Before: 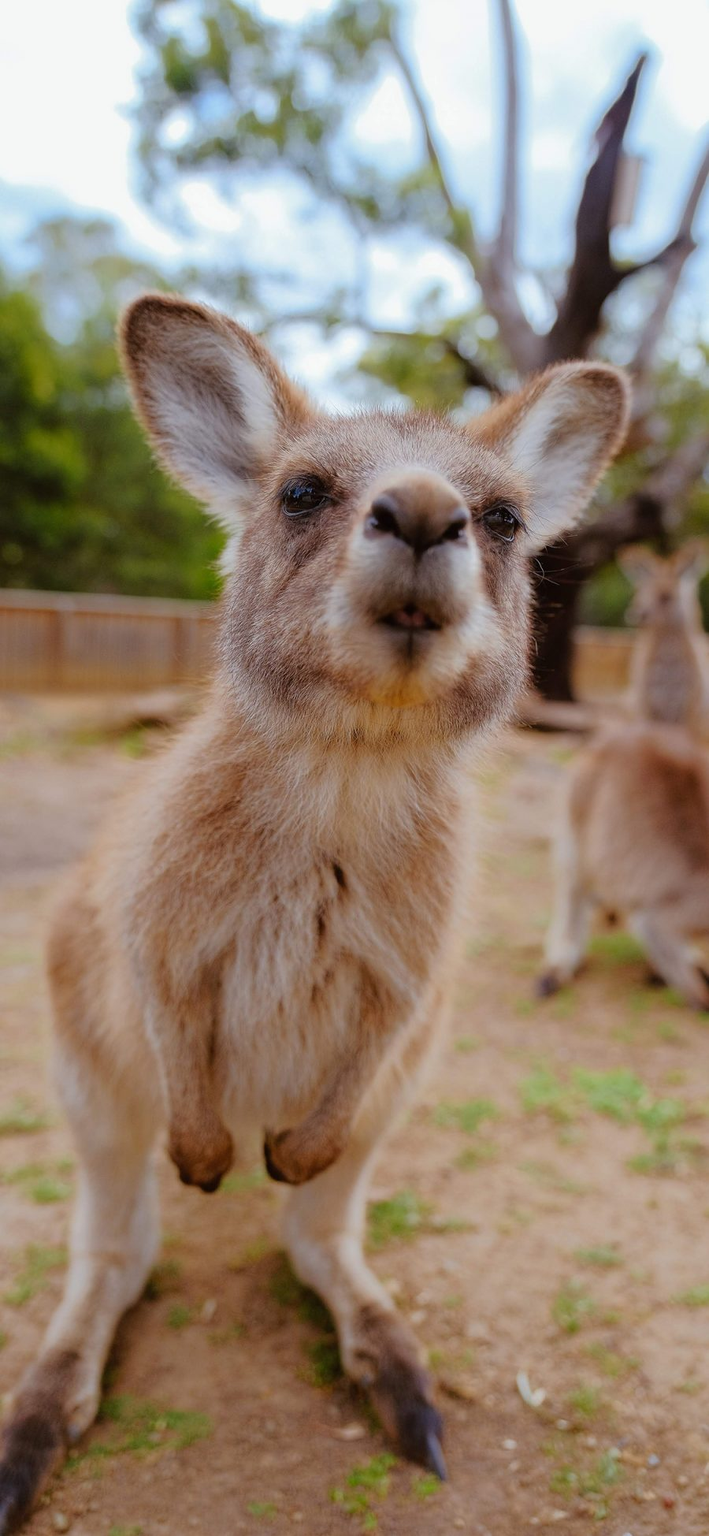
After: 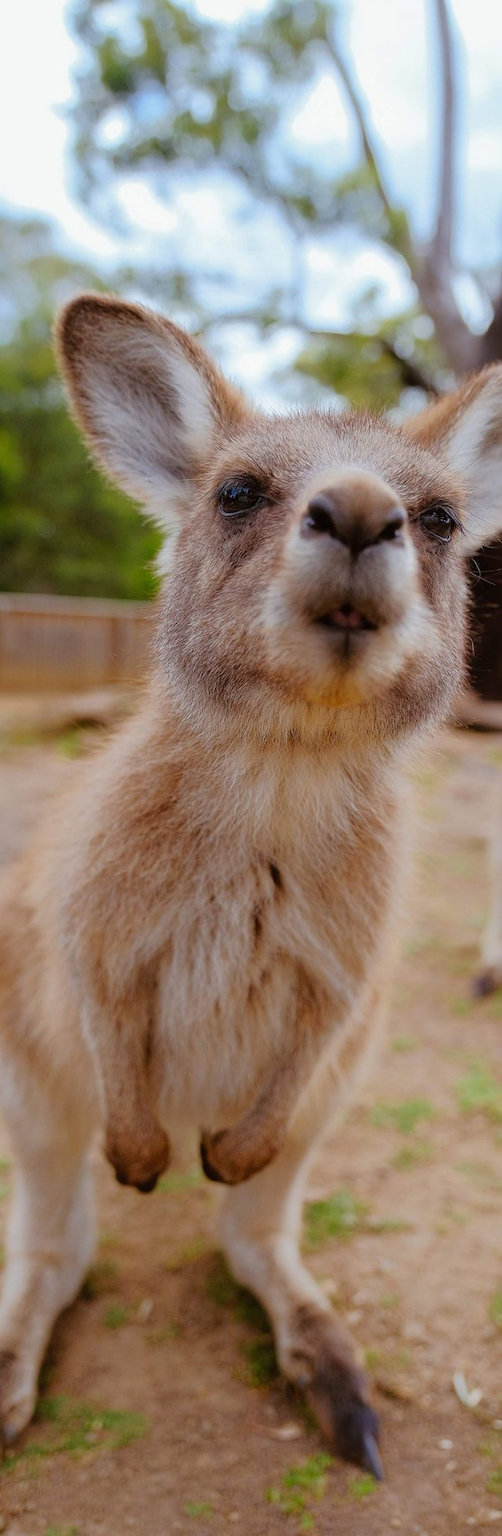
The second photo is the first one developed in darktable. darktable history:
crop and rotate: left 9.01%, right 20.124%
